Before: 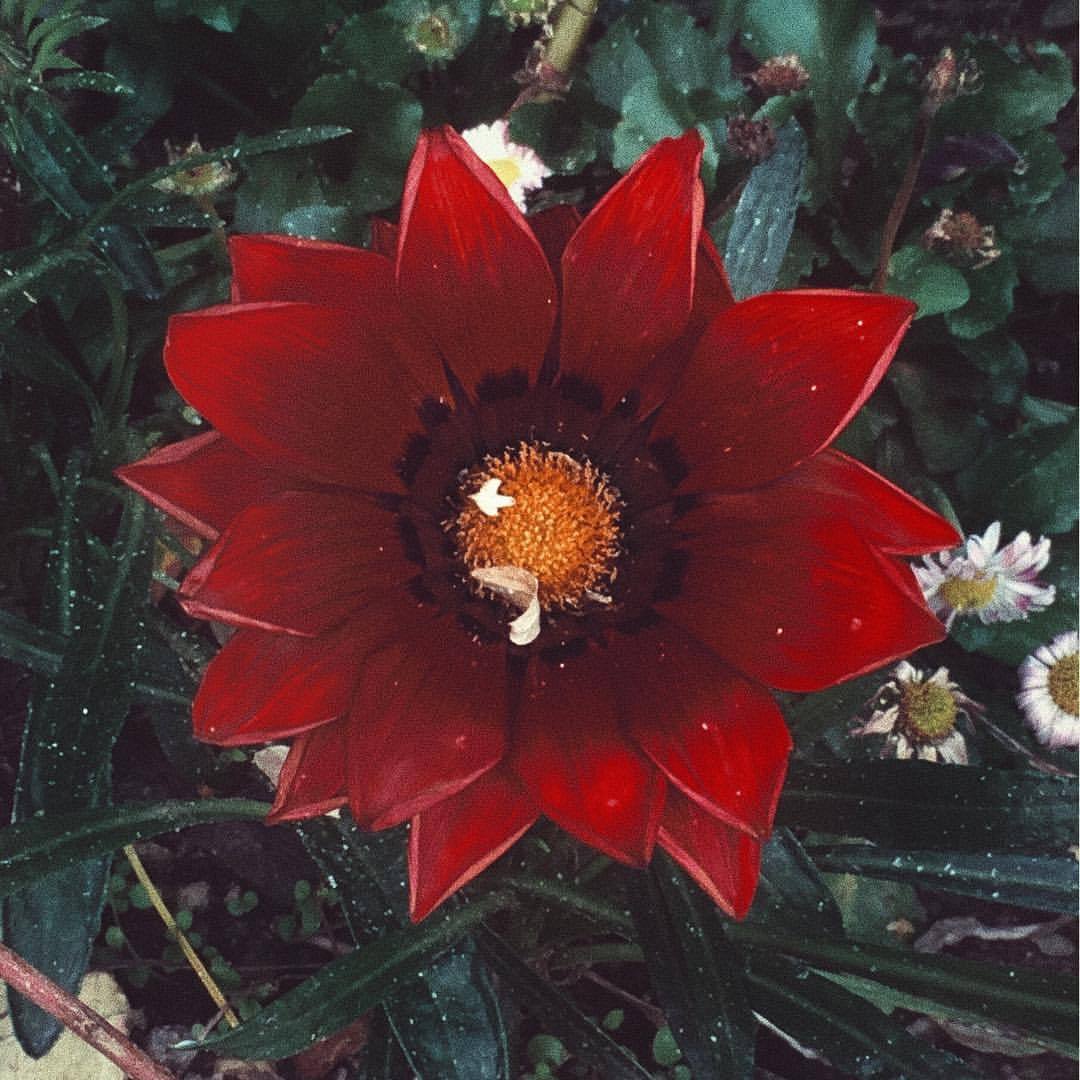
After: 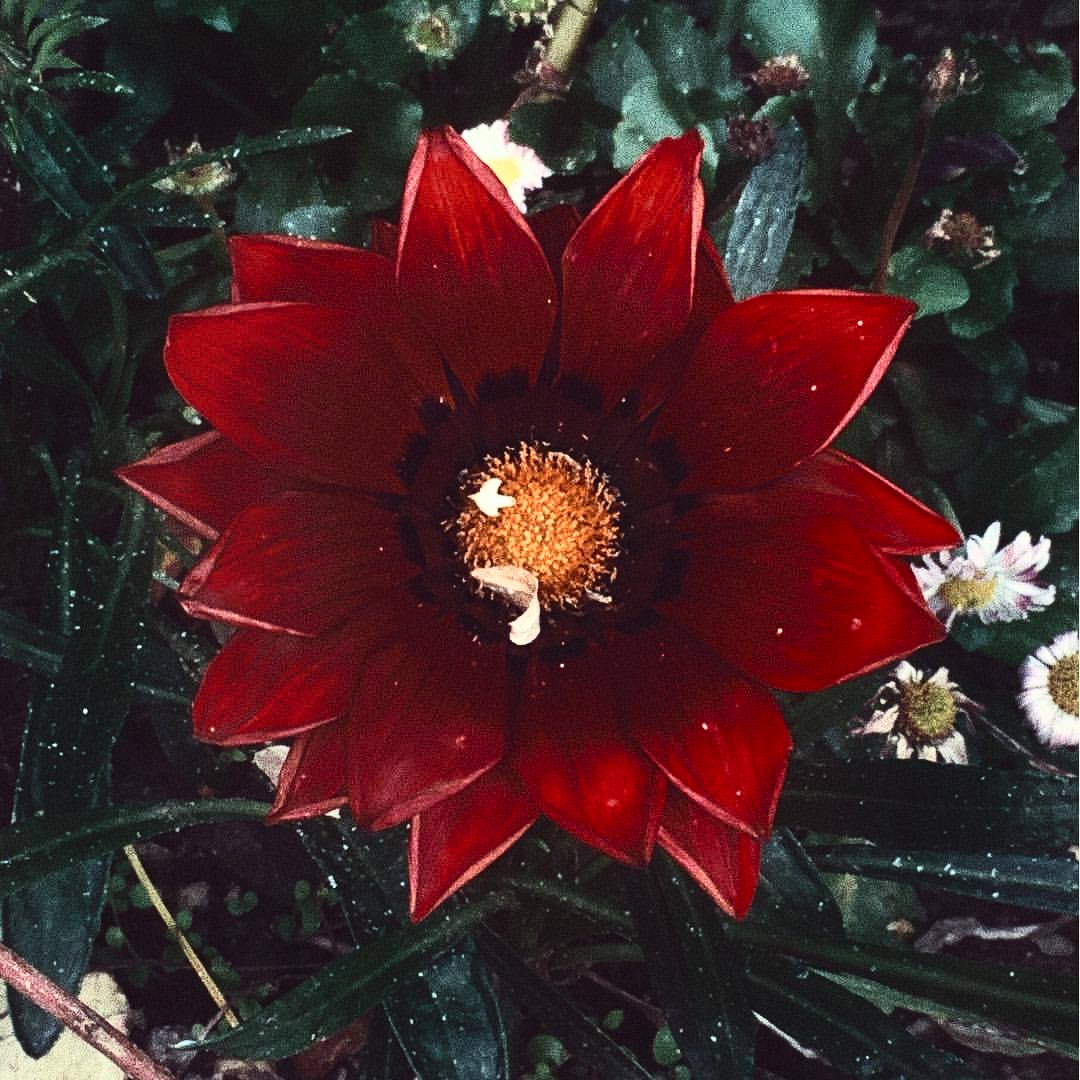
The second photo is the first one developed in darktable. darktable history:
contrast brightness saturation: contrast 0.375, brightness 0.115
